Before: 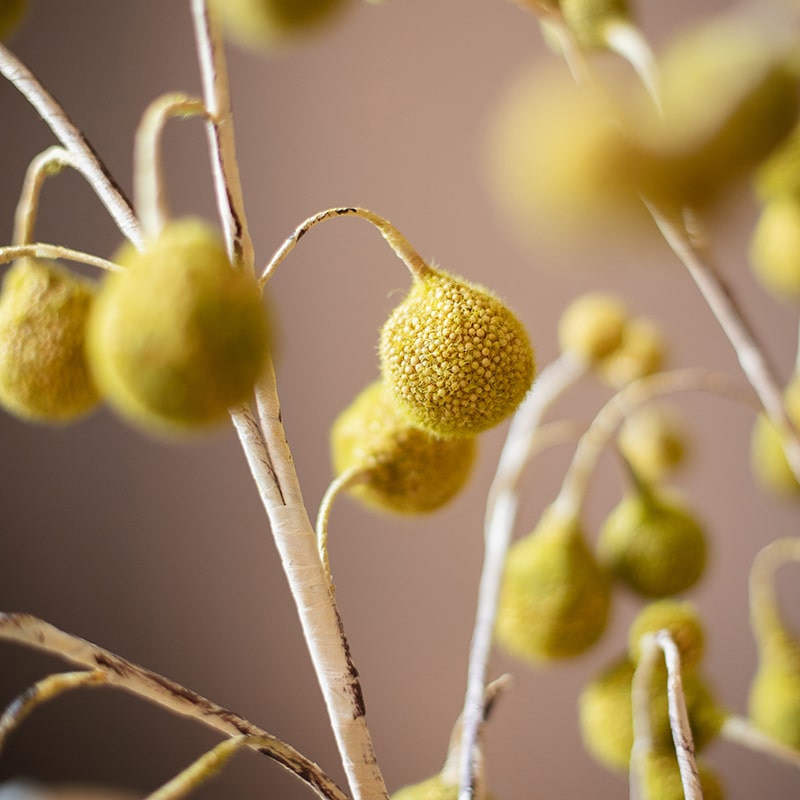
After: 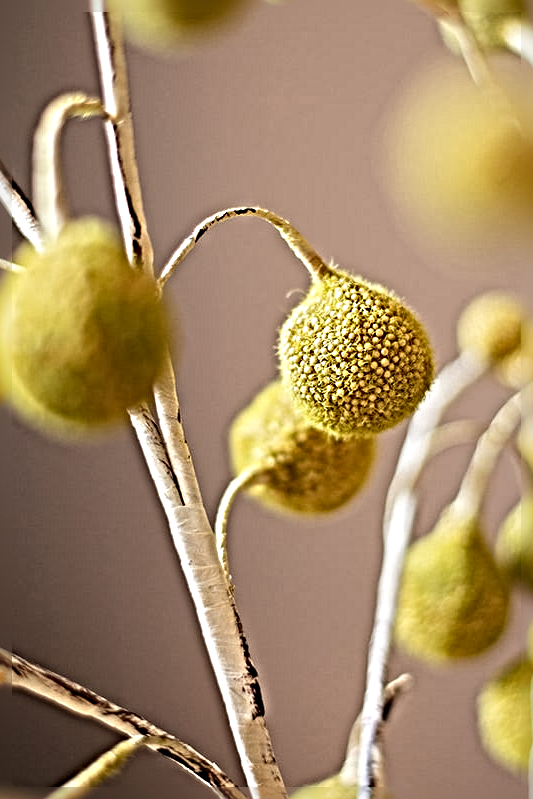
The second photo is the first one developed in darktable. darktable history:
crop and rotate: left 12.673%, right 20.66%
sharpen: radius 6.3, amount 1.8, threshold 0
